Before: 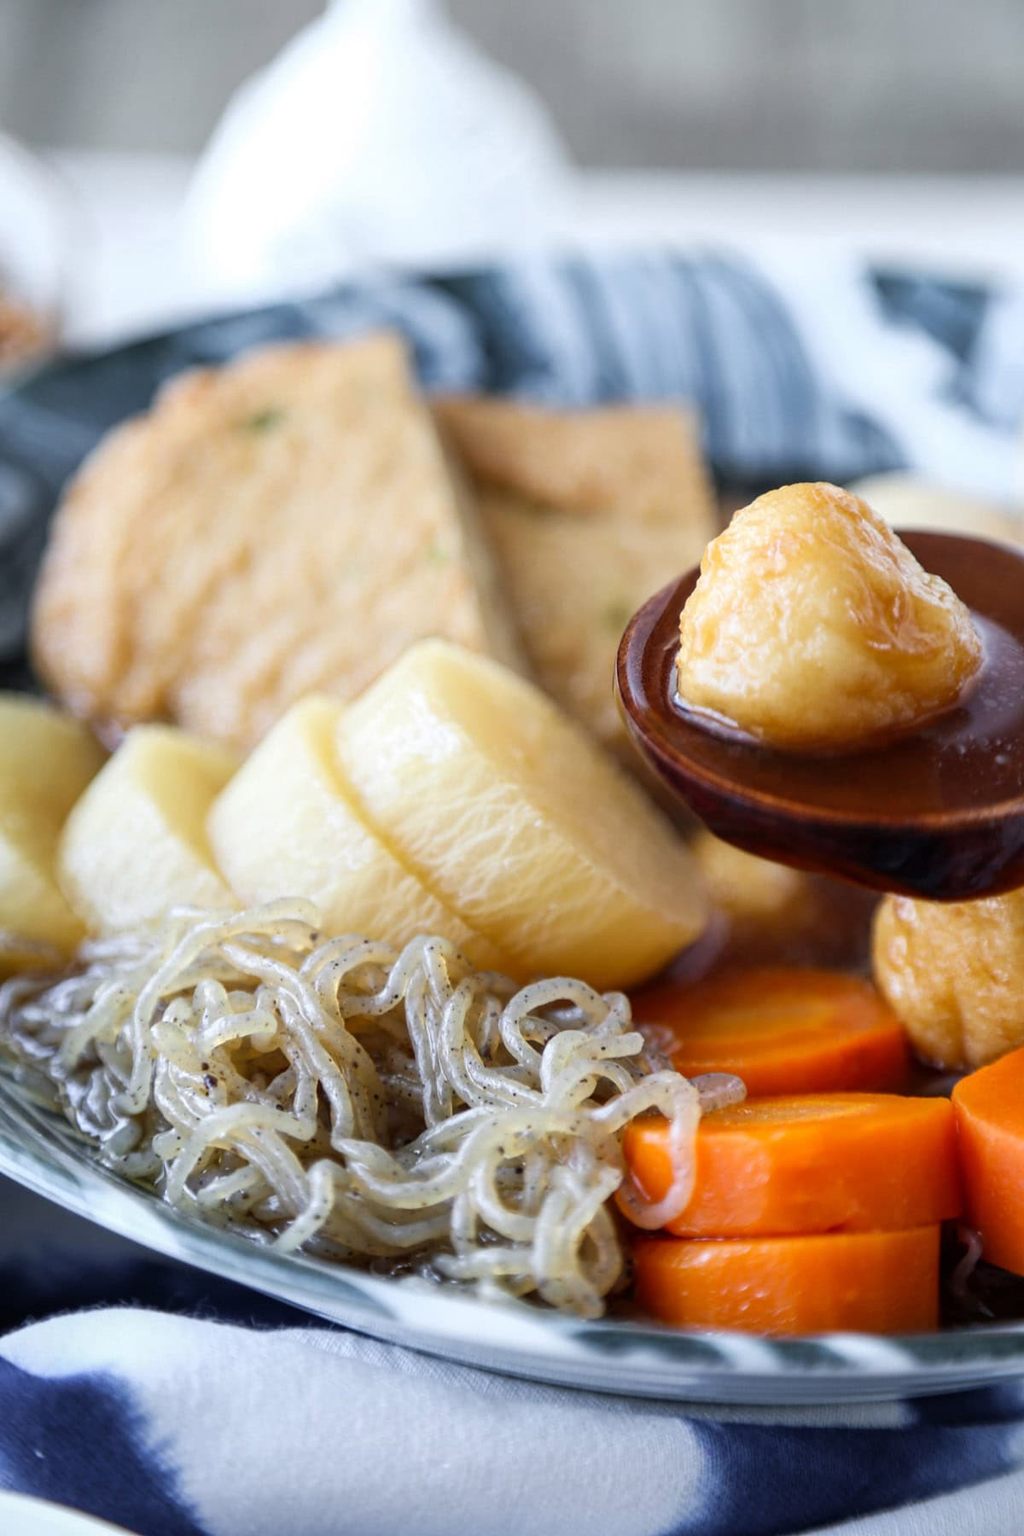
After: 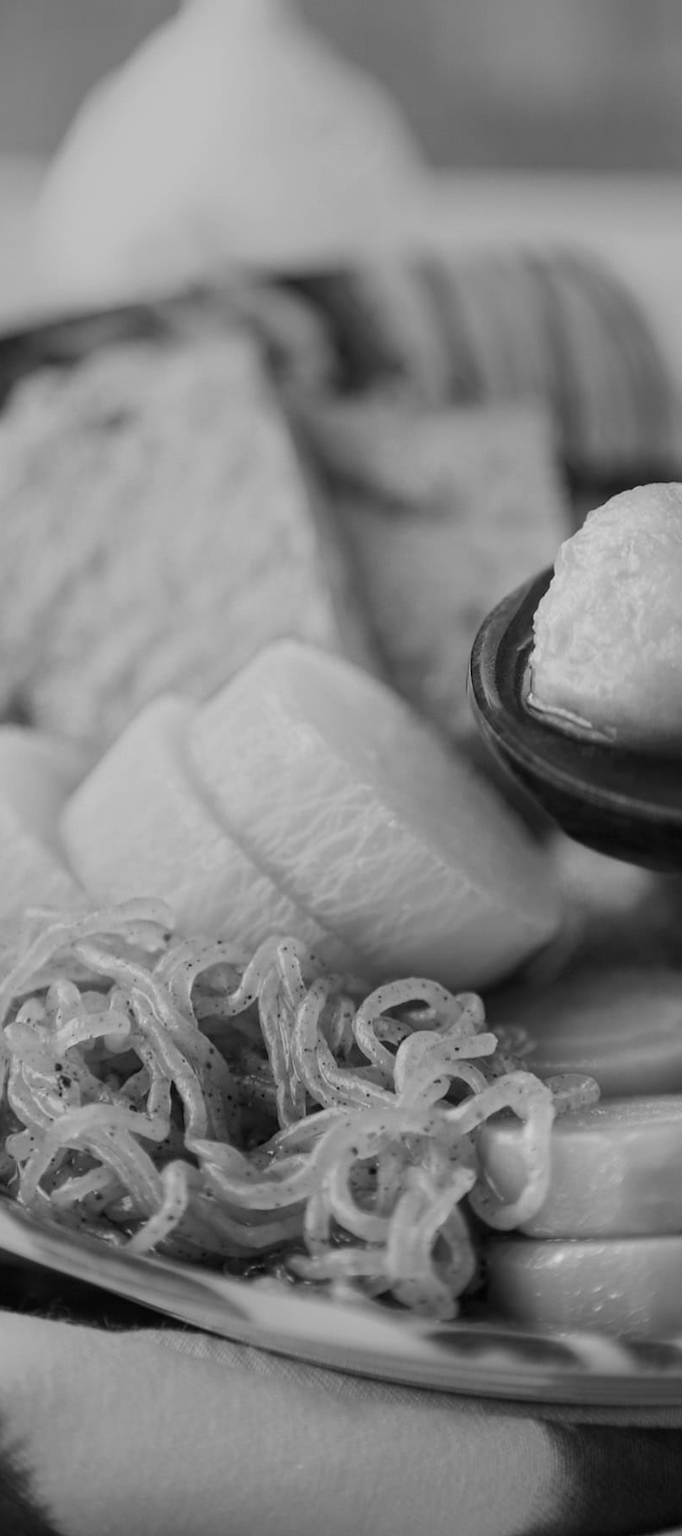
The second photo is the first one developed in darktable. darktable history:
monochrome: a 79.32, b 81.83, size 1.1
crop and rotate: left 14.385%, right 18.948%
